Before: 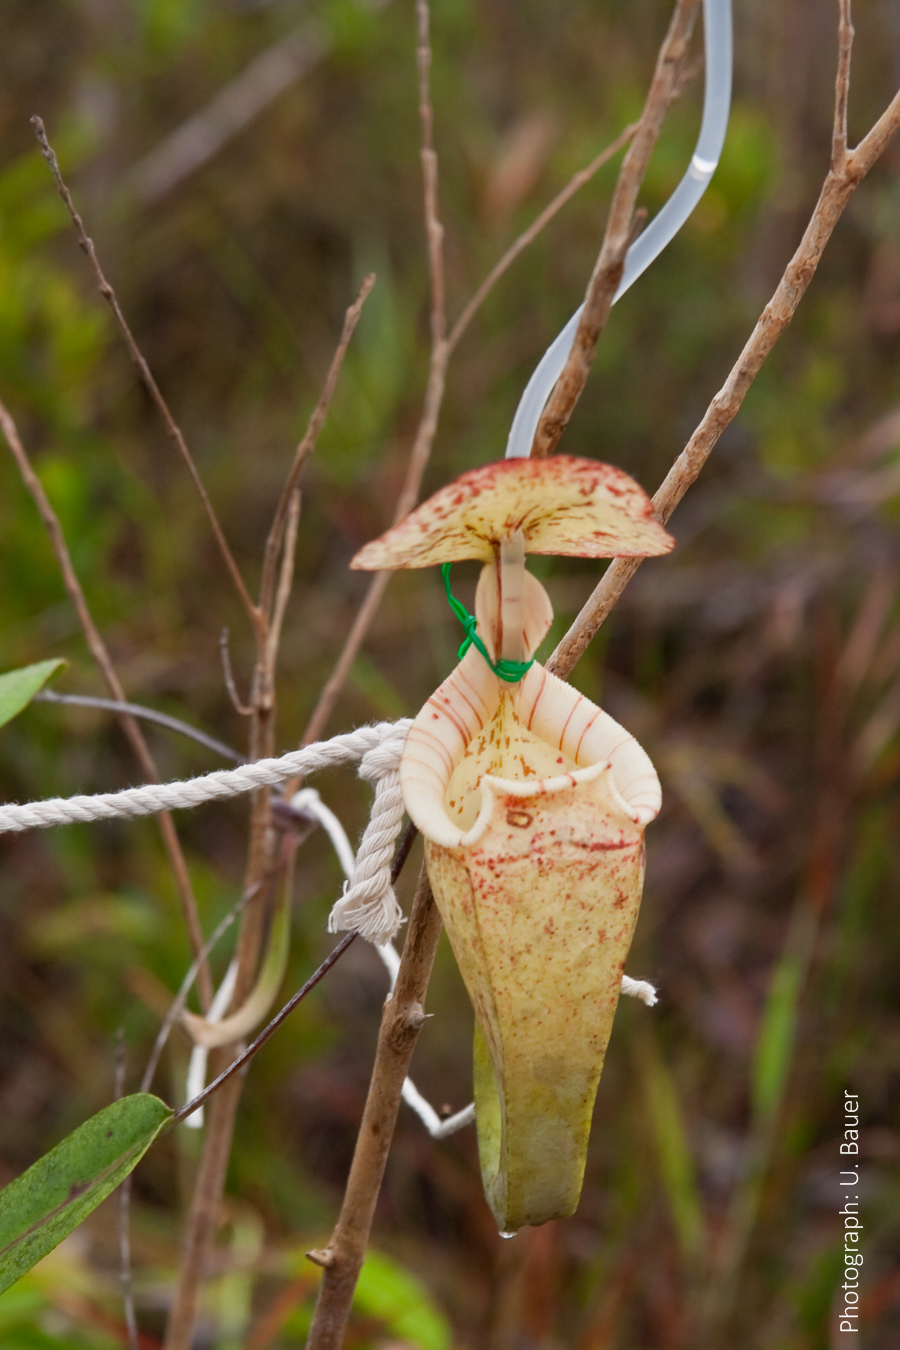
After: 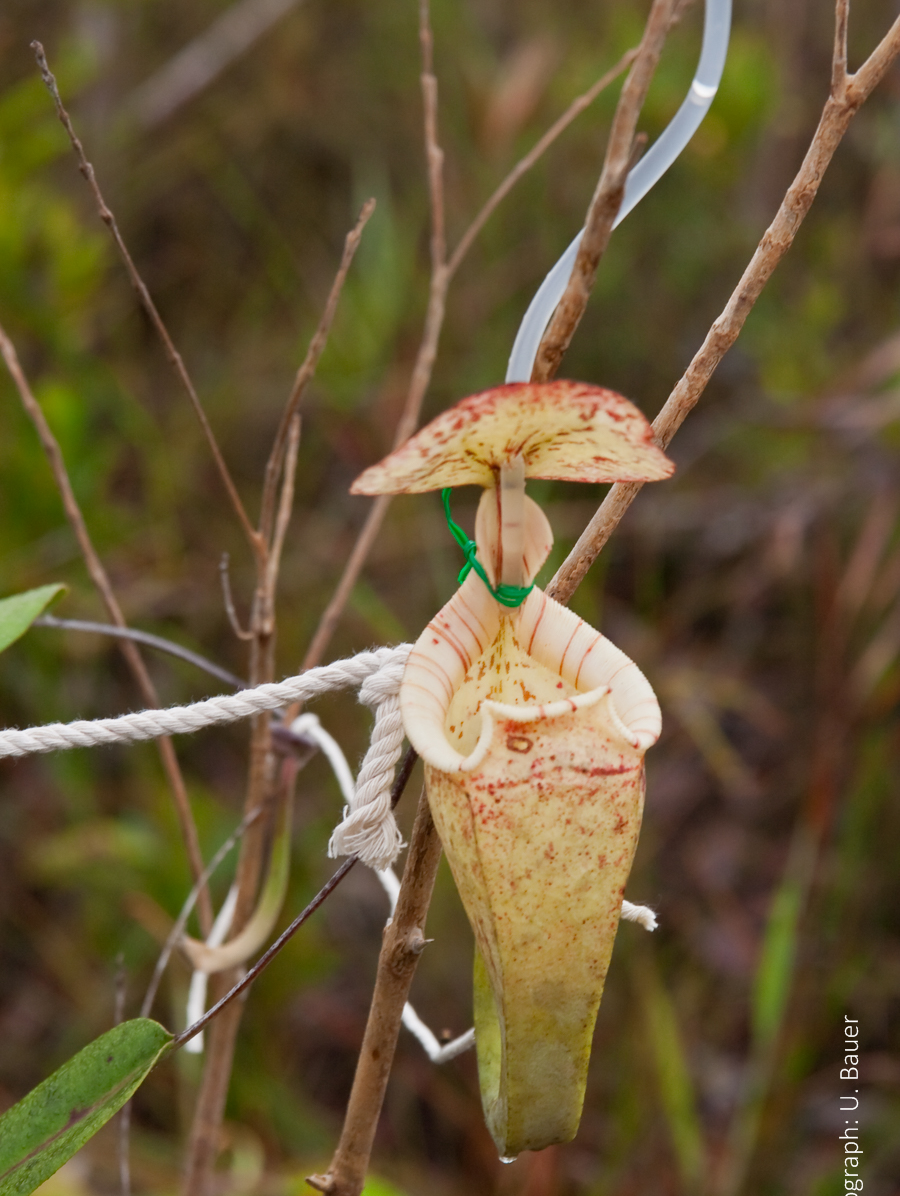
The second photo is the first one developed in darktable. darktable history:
crop and rotate: top 5.566%, bottom 5.804%
exposure: compensate highlight preservation false
